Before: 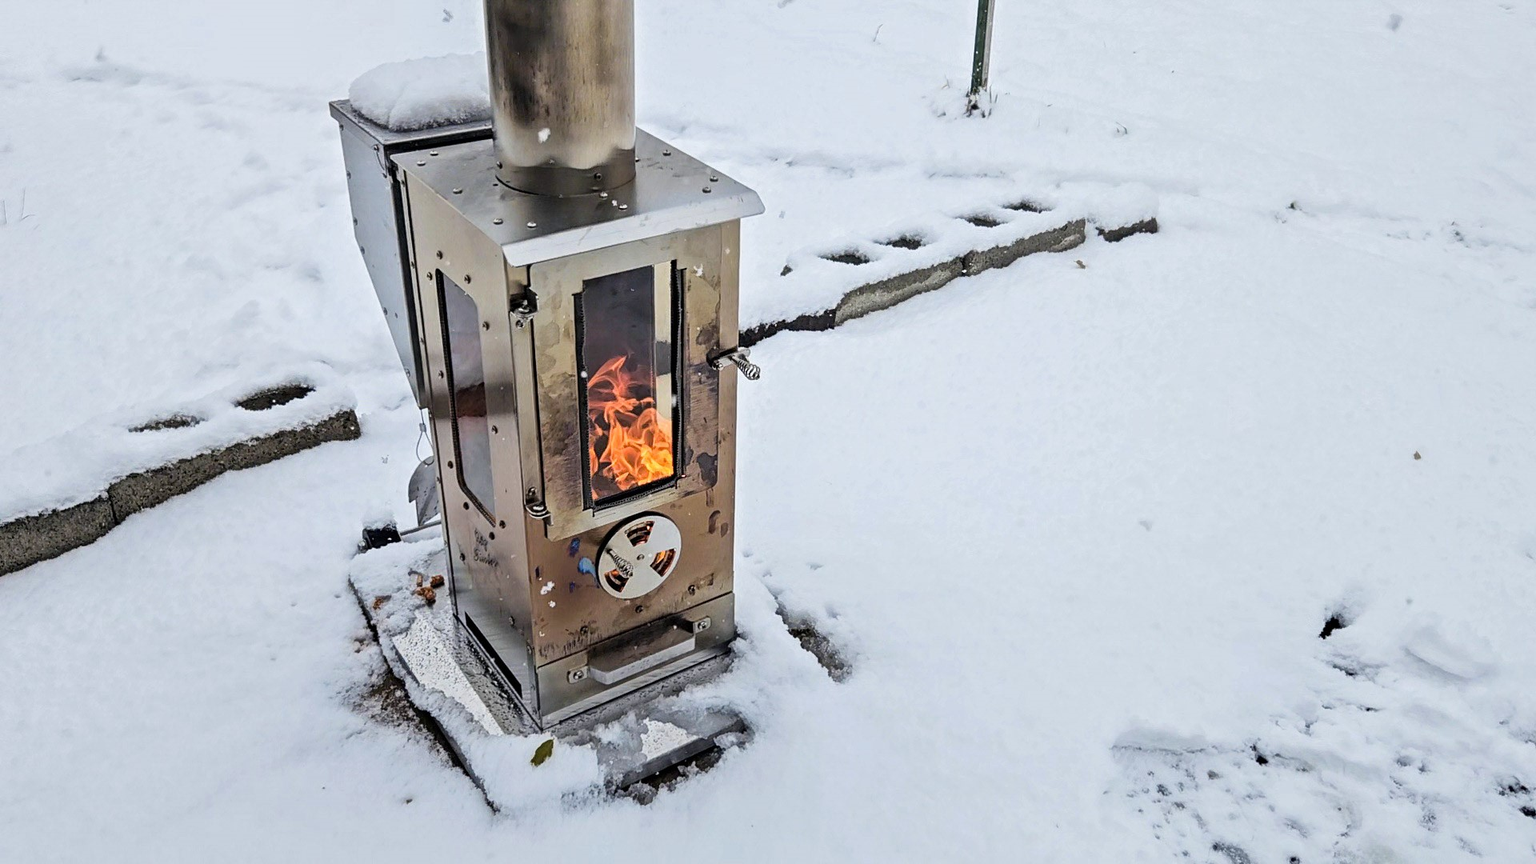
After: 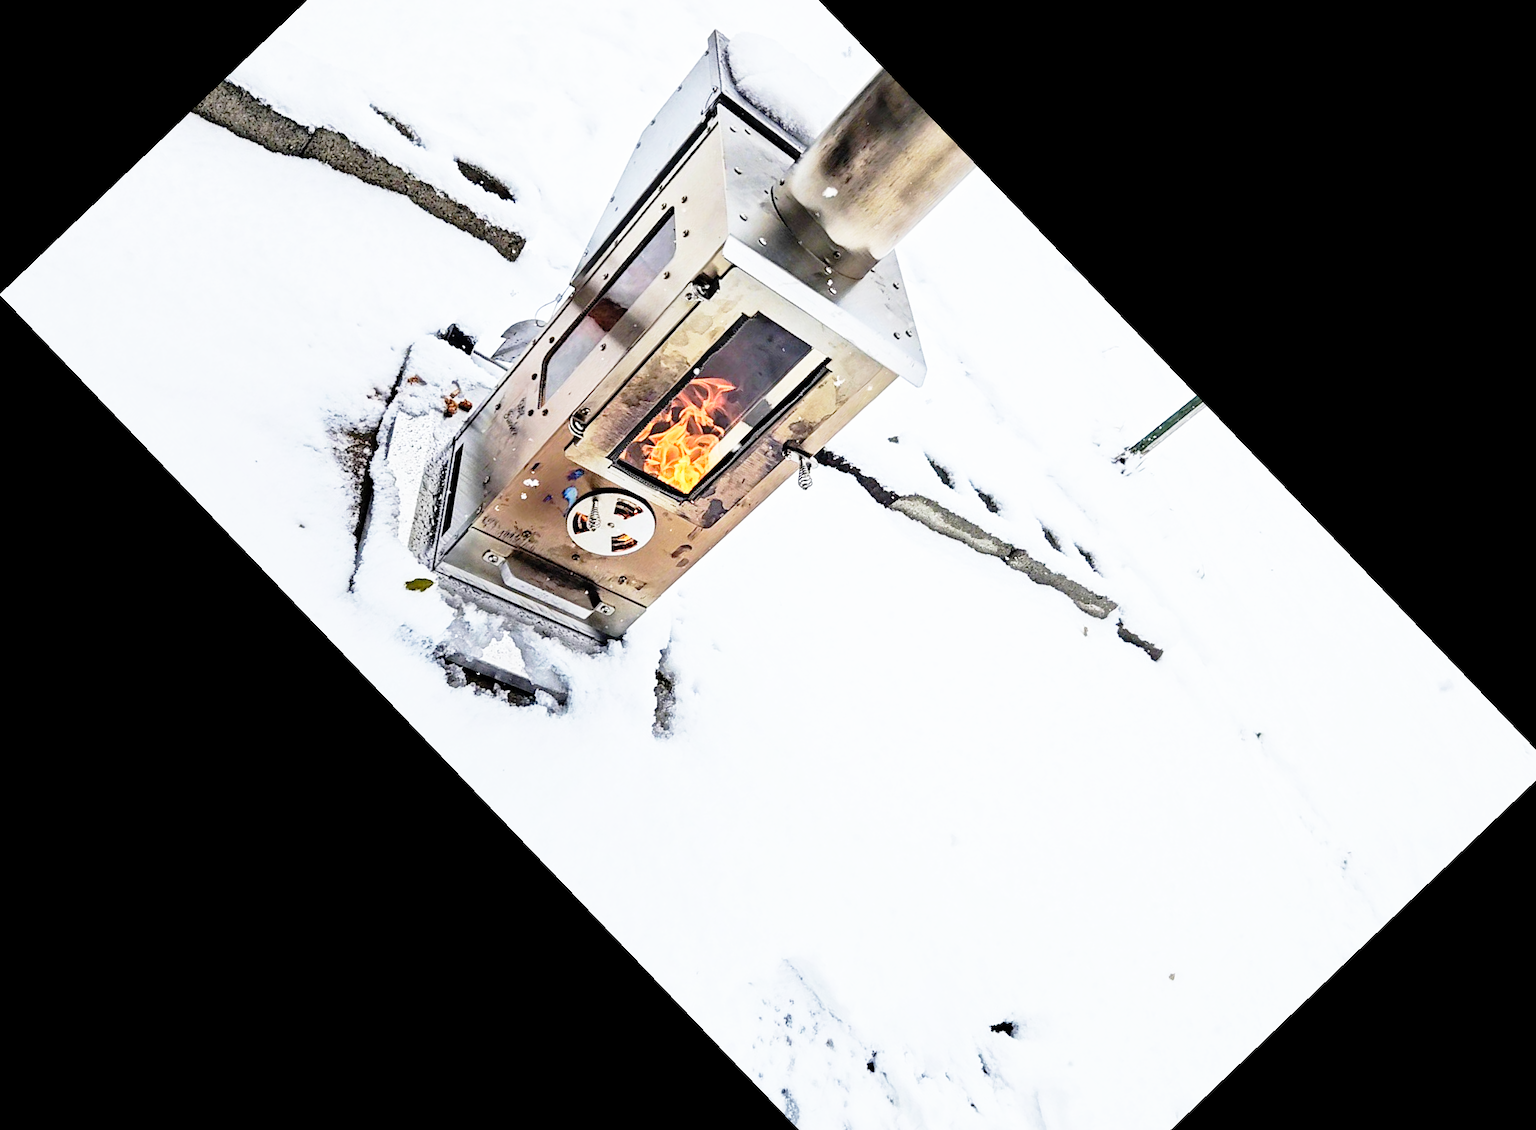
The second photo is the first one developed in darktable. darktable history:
crop and rotate: angle -46.26°, top 16.234%, right 0.912%, bottom 11.704%
base curve: curves: ch0 [(0, 0) (0.012, 0.01) (0.073, 0.168) (0.31, 0.711) (0.645, 0.957) (1, 1)], preserve colors none
